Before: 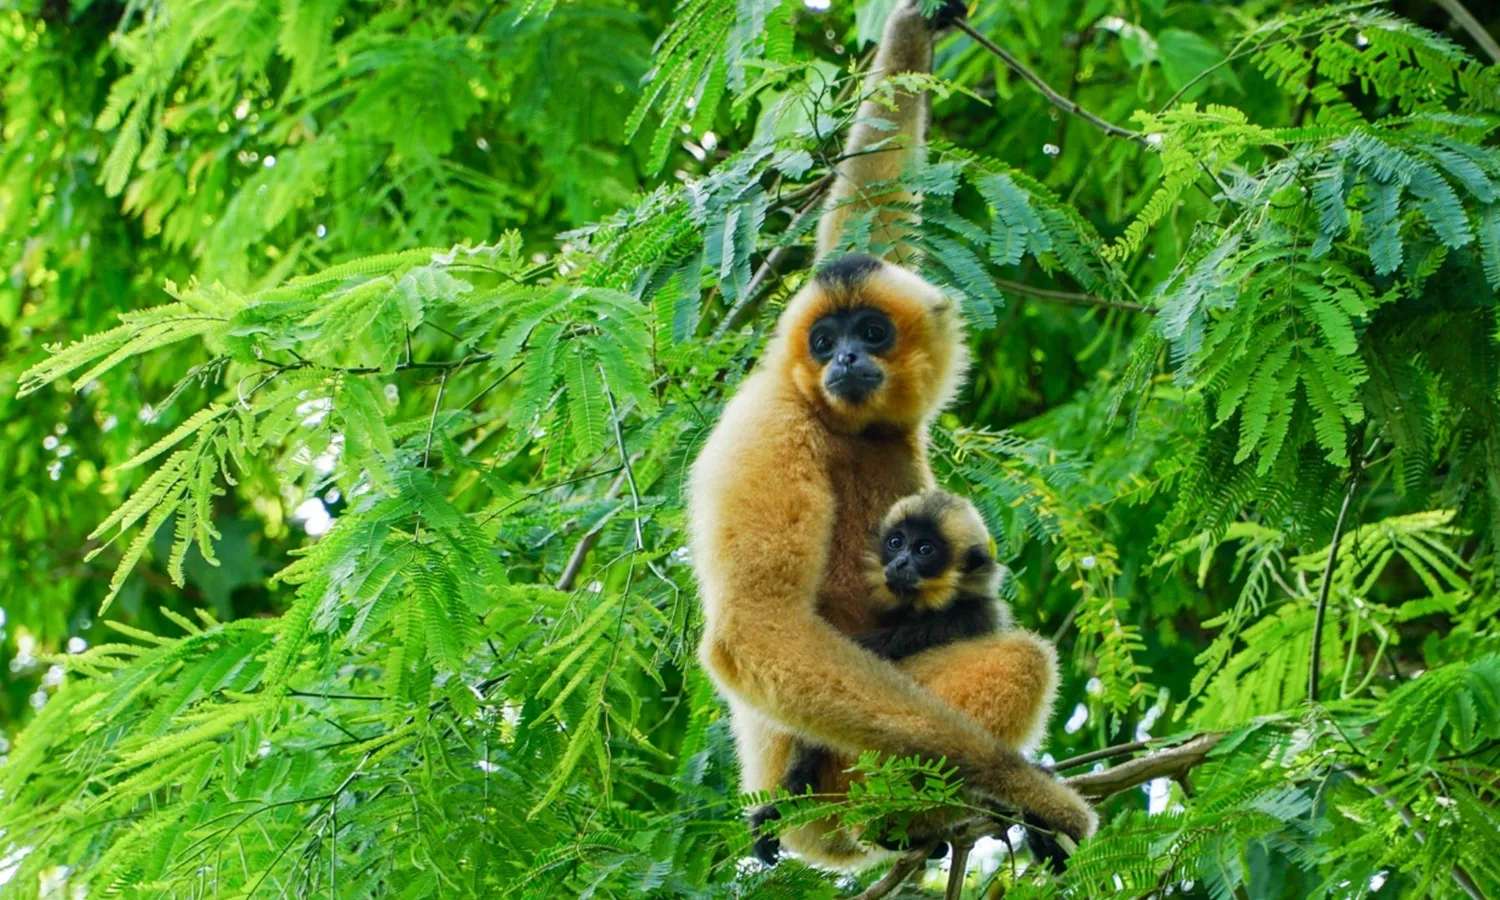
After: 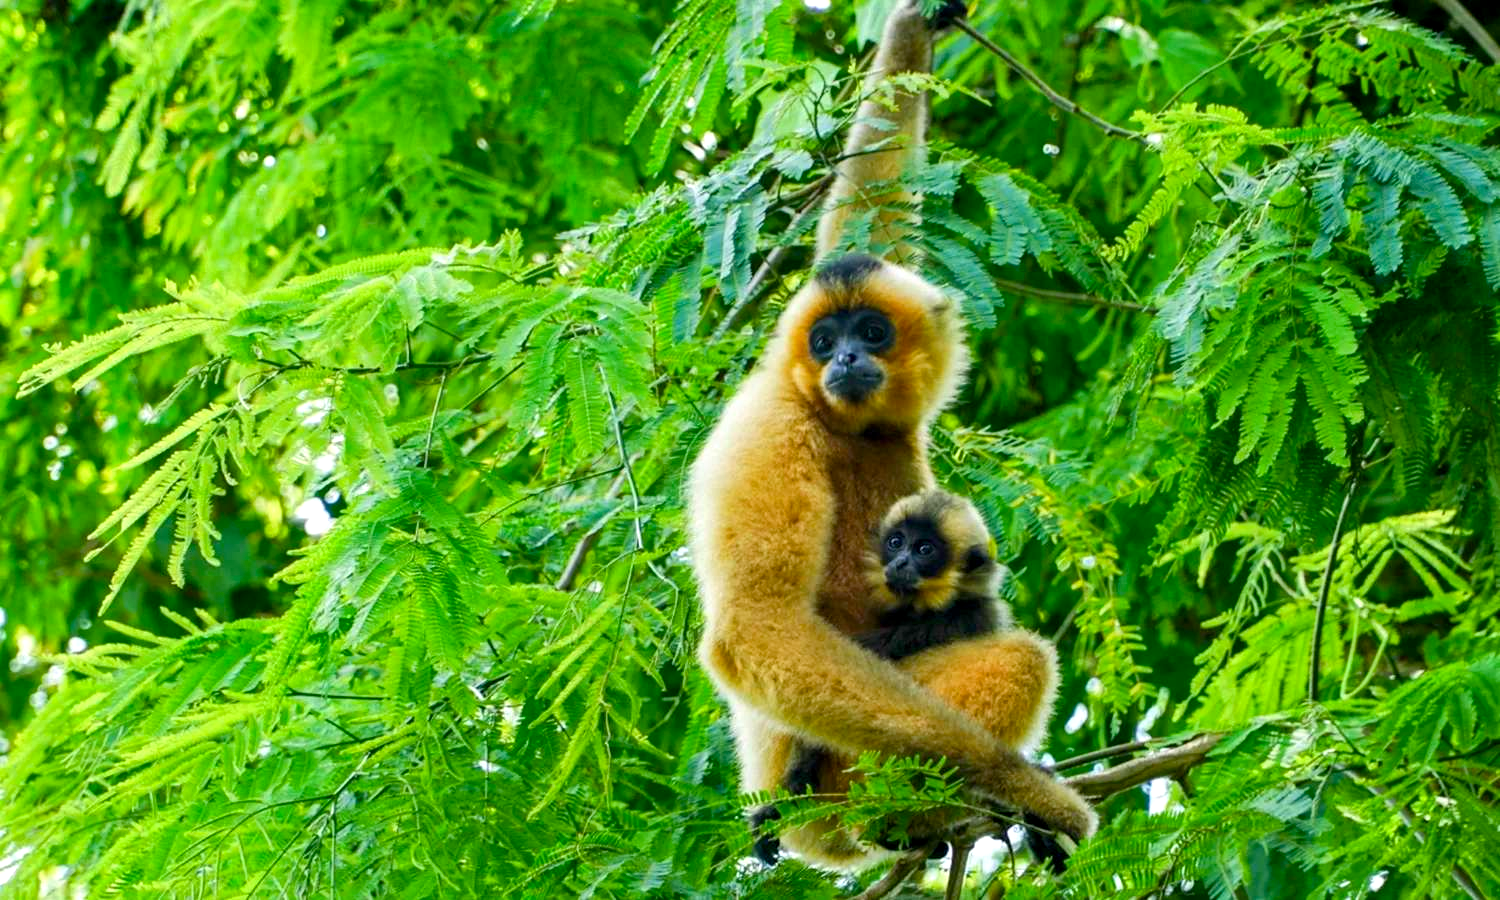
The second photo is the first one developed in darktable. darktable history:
exposure: black level correction 0.004, exposure 0.017 EV, compensate exposure bias true, compensate highlight preservation false
tone equalizer: edges refinement/feathering 500, mask exposure compensation -1.57 EV, preserve details no
color balance rgb: highlights gain › luminance 17.768%, perceptual saturation grading › global saturation 1.868%, perceptual saturation grading › highlights -1.156%, perceptual saturation grading › mid-tones 3.616%, perceptual saturation grading › shadows 8.591%, perceptual brilliance grading › global brilliance 2.849%, perceptual brilliance grading › highlights -2.701%, perceptual brilliance grading › shadows 3.645%, global vibrance 20%
